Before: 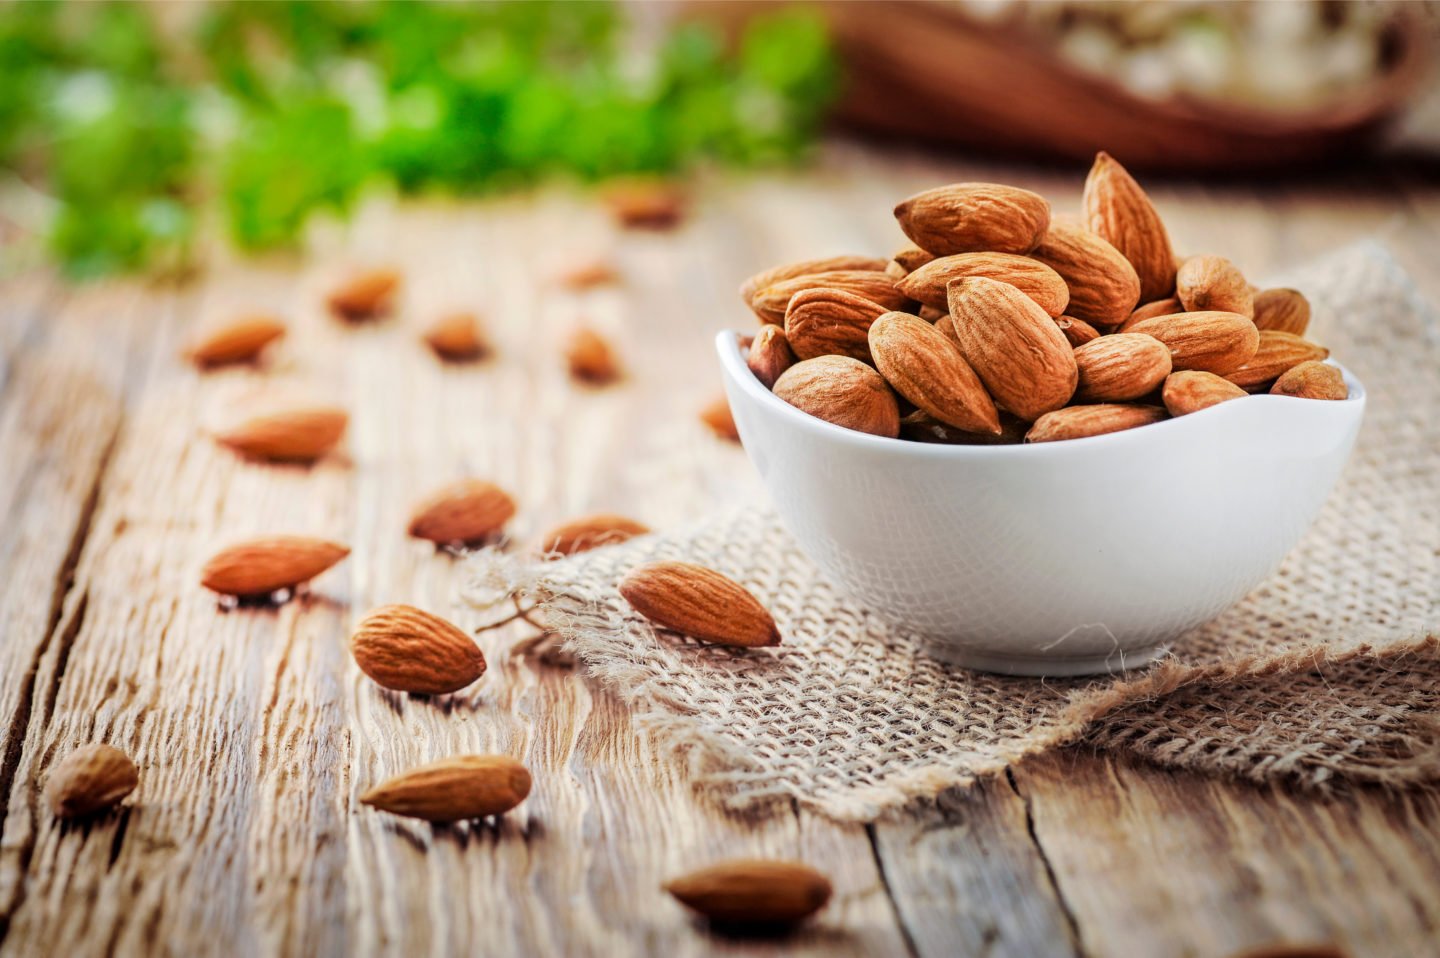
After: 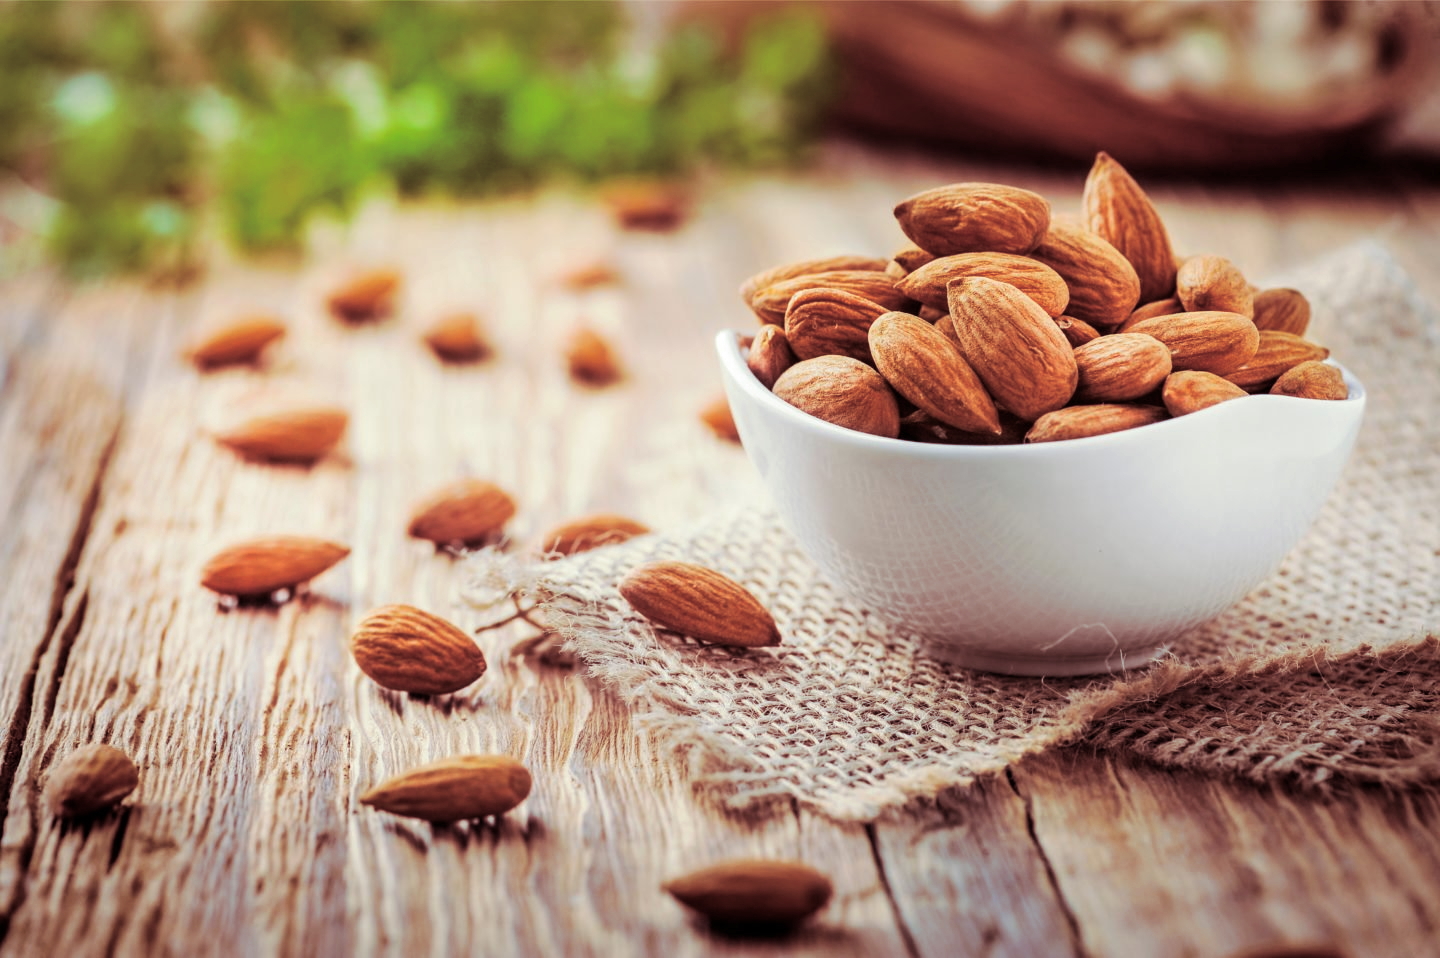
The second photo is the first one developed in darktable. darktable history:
split-toning: shadows › hue 360°
white balance: emerald 1
